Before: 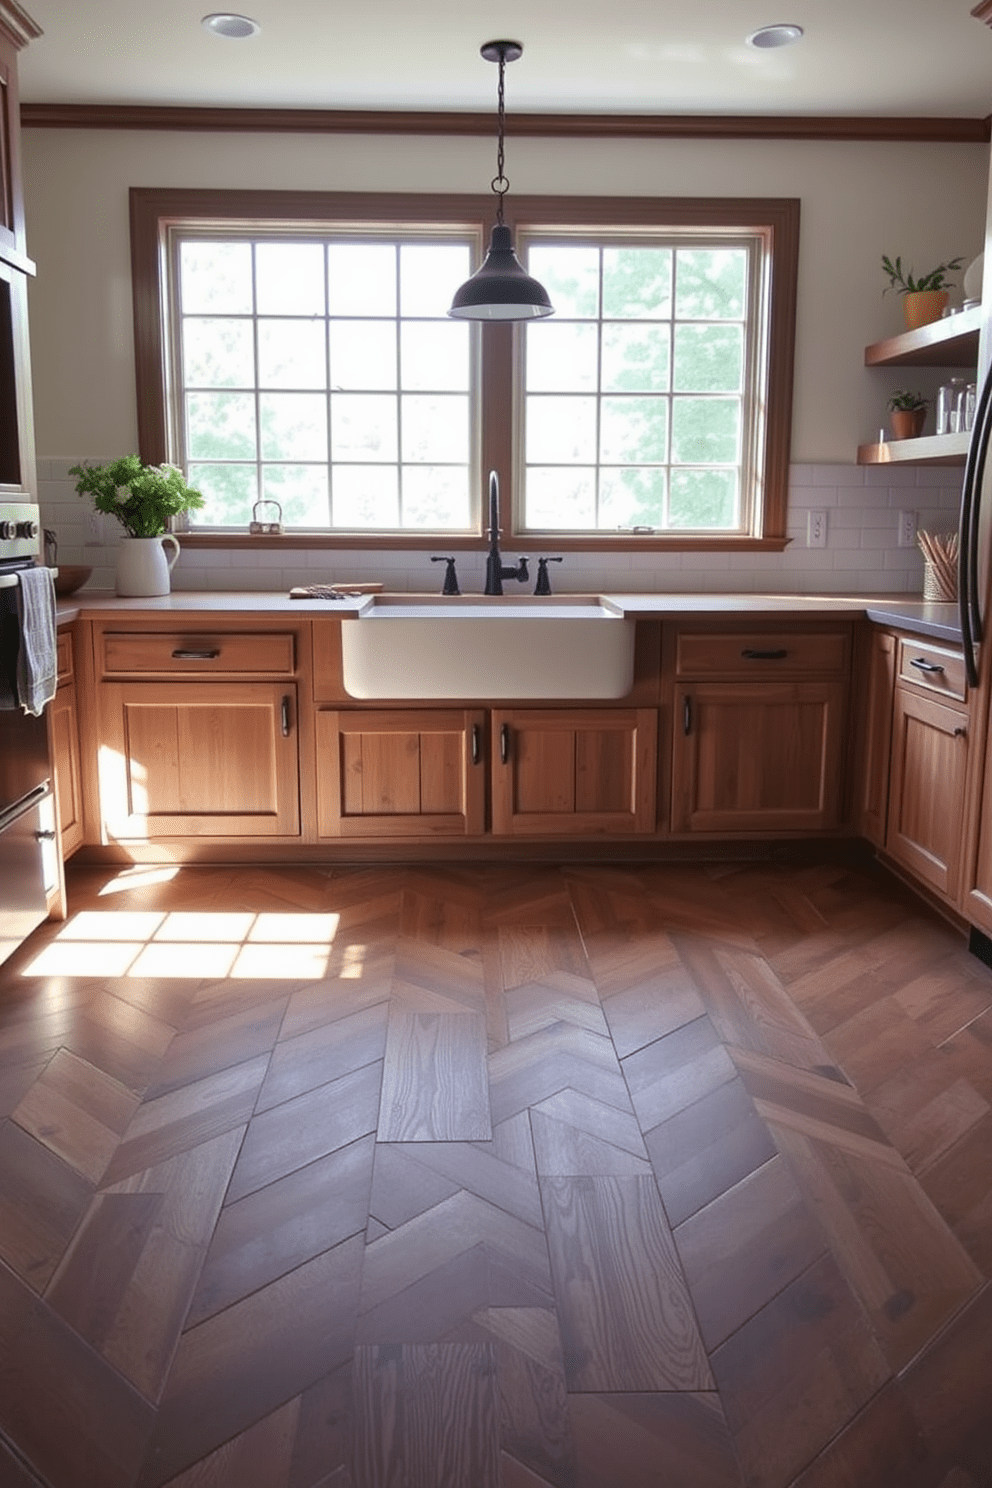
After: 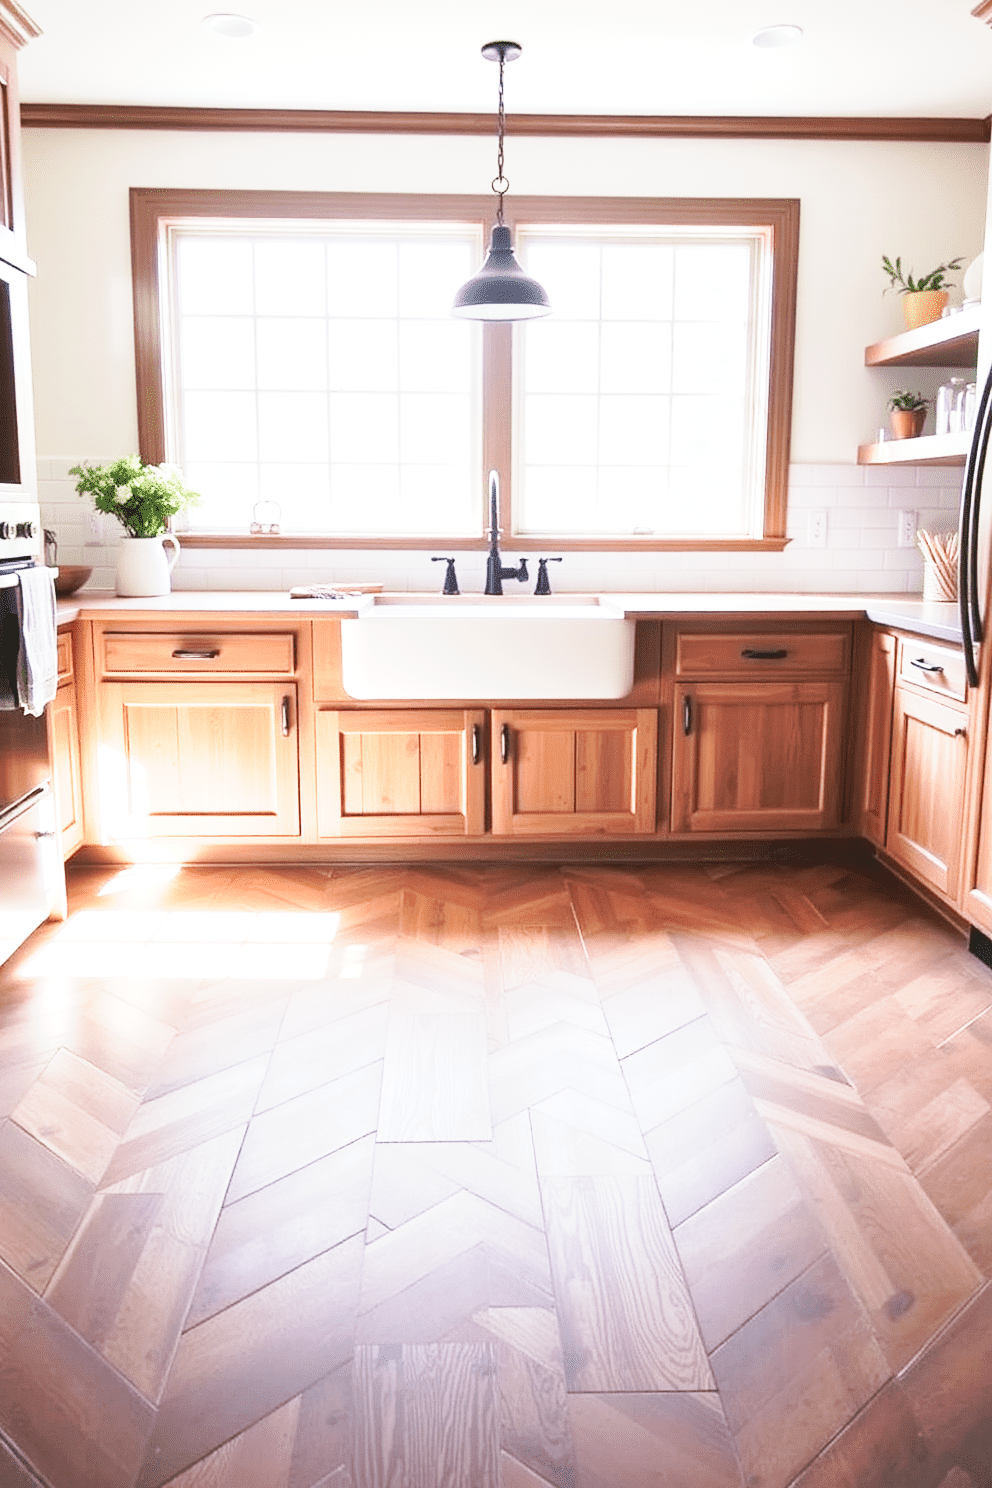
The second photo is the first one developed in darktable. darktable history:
exposure: black level correction 0, exposure 0.7 EV, compensate exposure bias true, compensate highlight preservation false
contrast brightness saturation: saturation -0.17
tone curve: curves: ch0 [(0, 0) (0.003, 0.004) (0.011, 0.016) (0.025, 0.035) (0.044, 0.062) (0.069, 0.097) (0.1, 0.143) (0.136, 0.205) (0.177, 0.276) (0.224, 0.36) (0.277, 0.461) (0.335, 0.584) (0.399, 0.686) (0.468, 0.783) (0.543, 0.868) (0.623, 0.927) (0.709, 0.96) (0.801, 0.974) (0.898, 0.986) (1, 1)], preserve colors none
